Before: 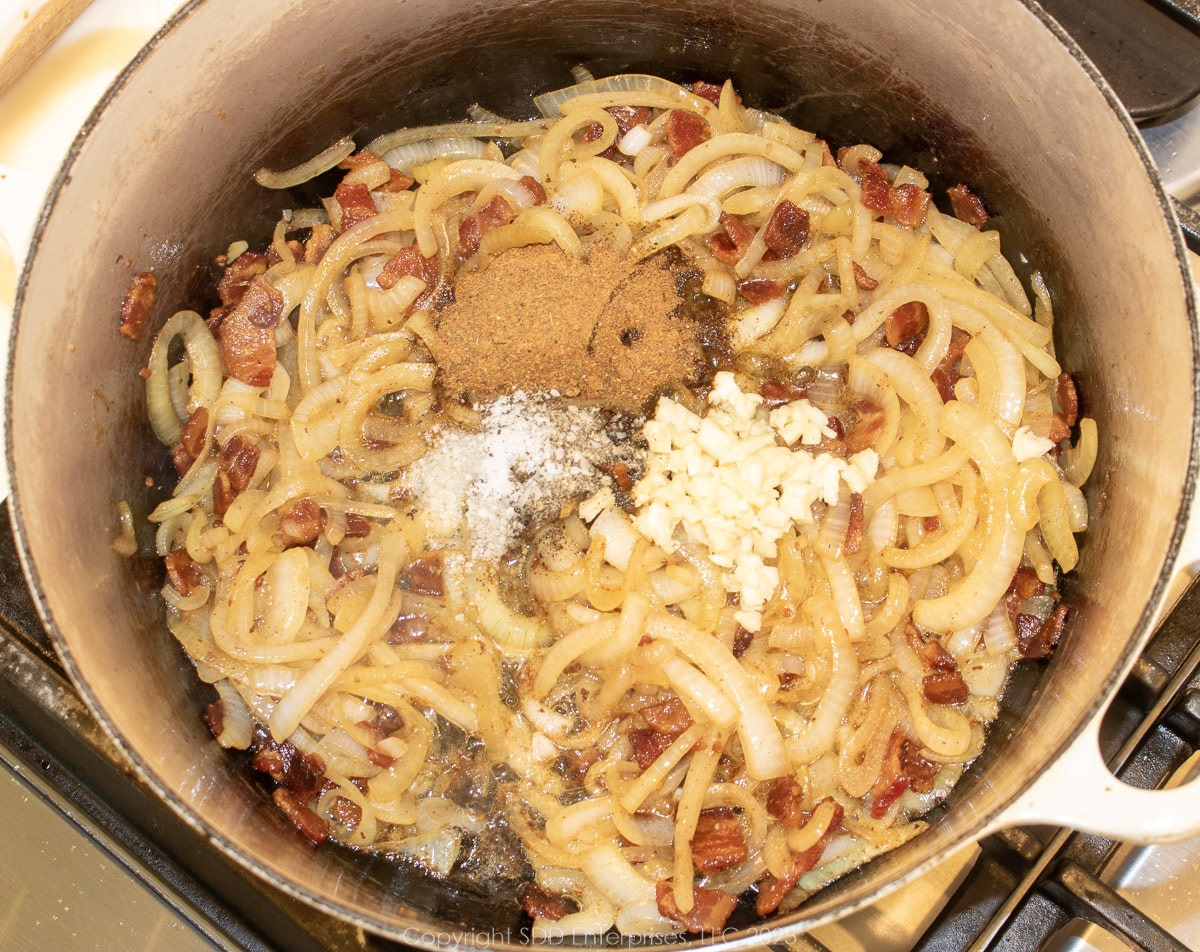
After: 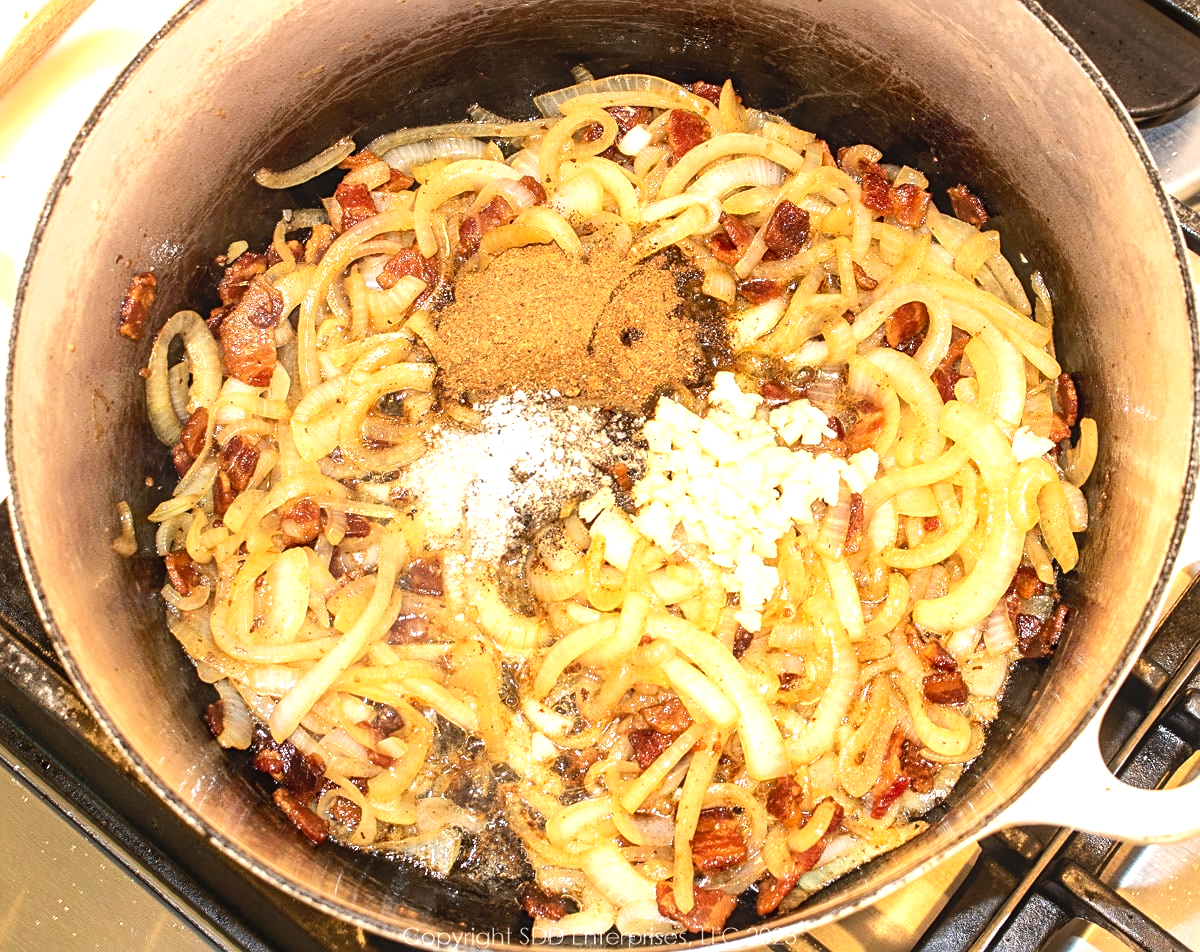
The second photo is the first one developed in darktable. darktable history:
tone equalizer: -8 EV -0.75 EV, -7 EV -0.7 EV, -6 EV -0.6 EV, -5 EV -0.4 EV, -3 EV 0.4 EV, -2 EV 0.6 EV, -1 EV 0.7 EV, +0 EV 0.75 EV, edges refinement/feathering 500, mask exposure compensation -1.57 EV, preserve details no
local contrast: detail 110%
sharpen: radius 2.529, amount 0.323
